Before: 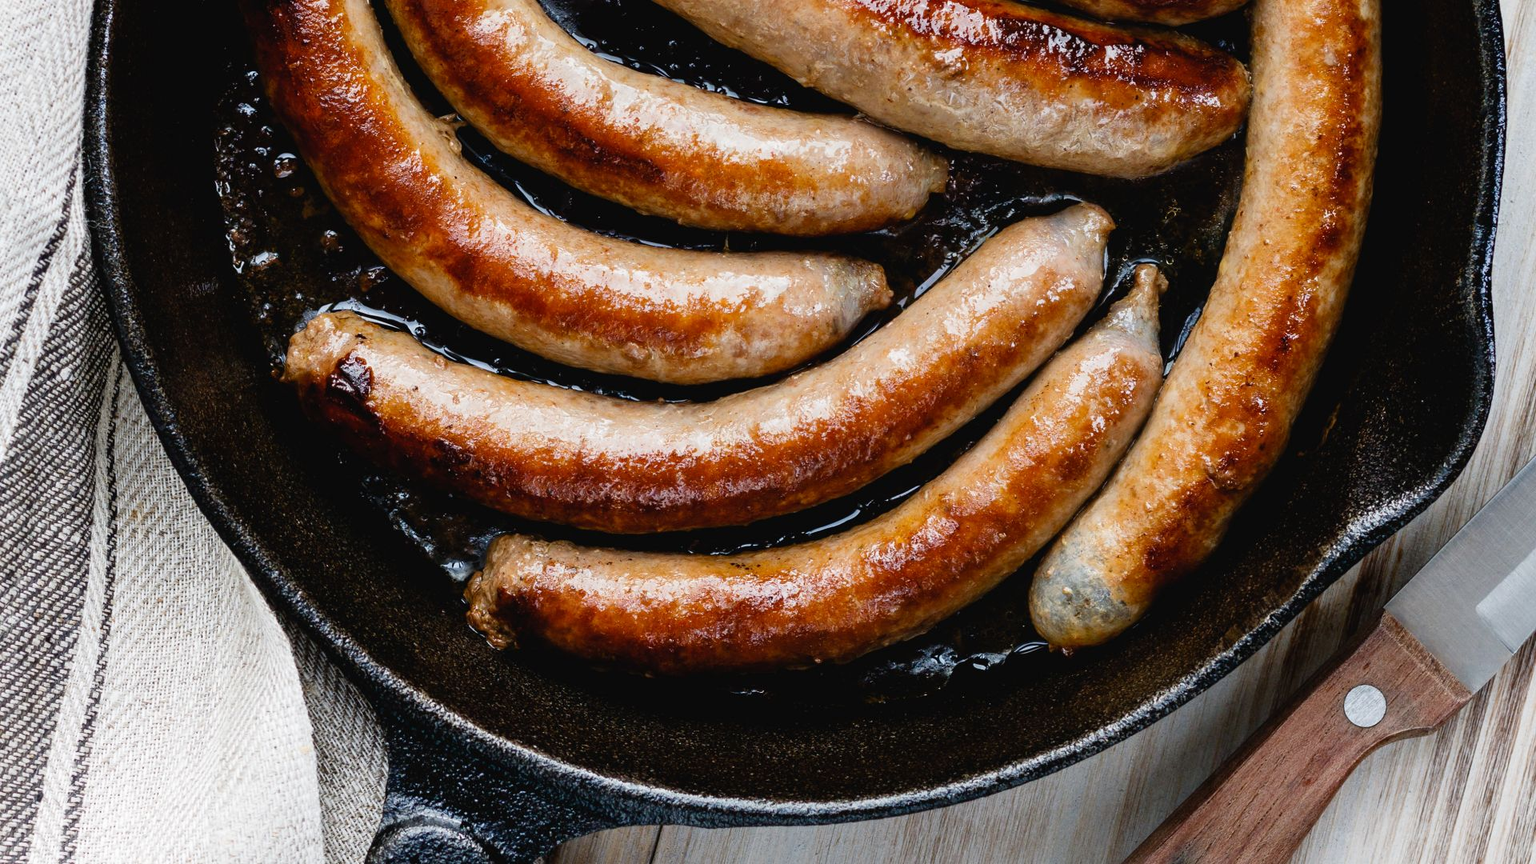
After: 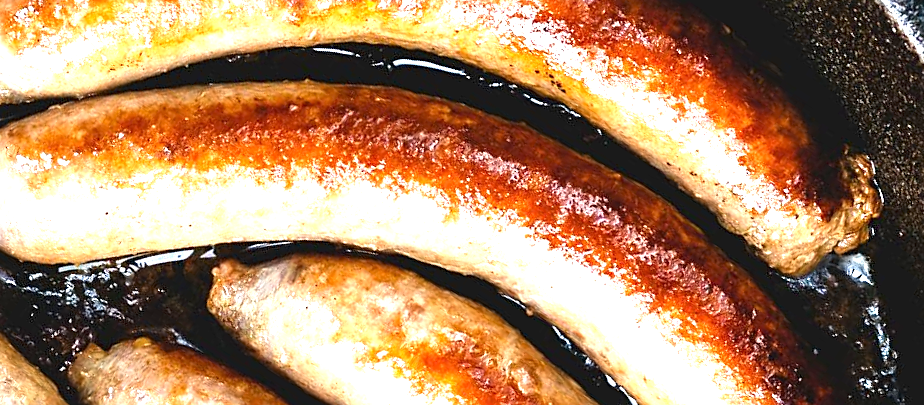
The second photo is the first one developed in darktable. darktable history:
exposure: black level correction 0, exposure 1.67 EV, compensate highlight preservation false
sharpen: on, module defaults
crop and rotate: angle 147.72°, left 9.136%, top 15.612%, right 4.448%, bottom 17.039%
